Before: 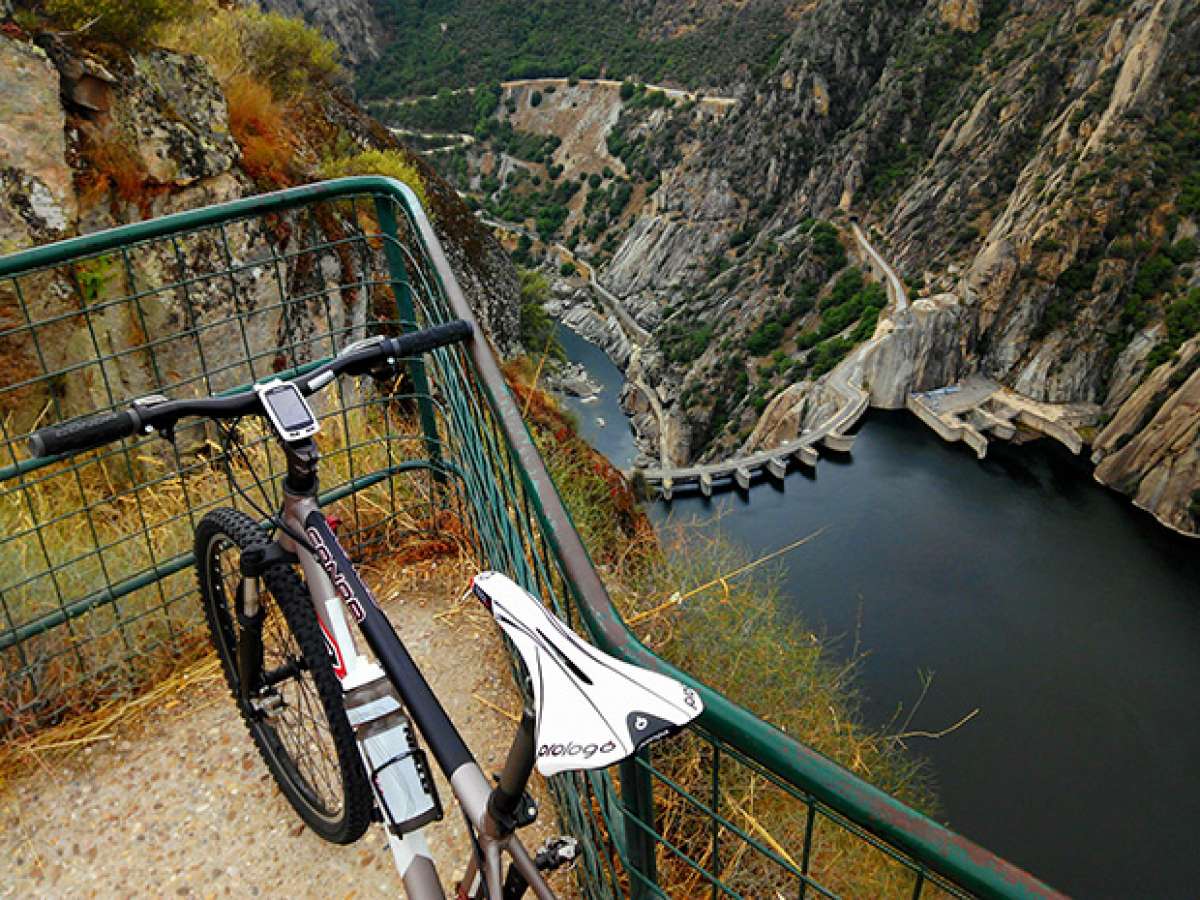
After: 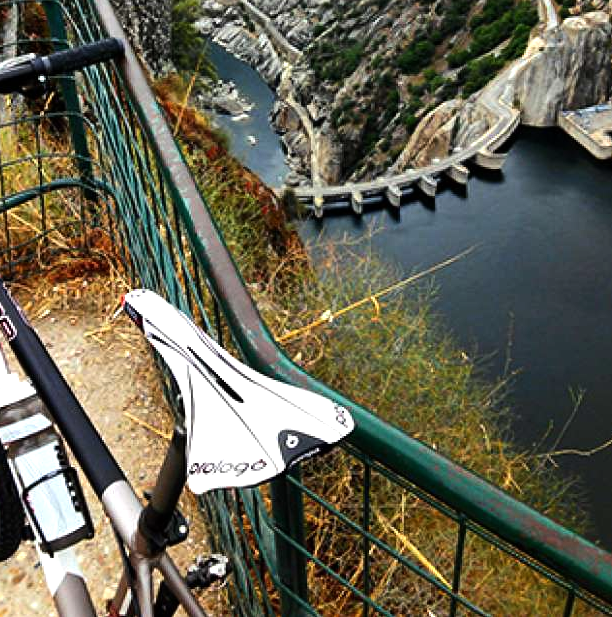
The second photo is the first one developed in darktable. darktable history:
tone equalizer: -8 EV -0.785 EV, -7 EV -0.68 EV, -6 EV -0.602 EV, -5 EV -0.421 EV, -3 EV 0.387 EV, -2 EV 0.6 EV, -1 EV 0.683 EV, +0 EV 0.743 EV, edges refinement/feathering 500, mask exposure compensation -1.57 EV, preserve details no
crop and rotate: left 29.106%, top 31.433%, right 19.844%
